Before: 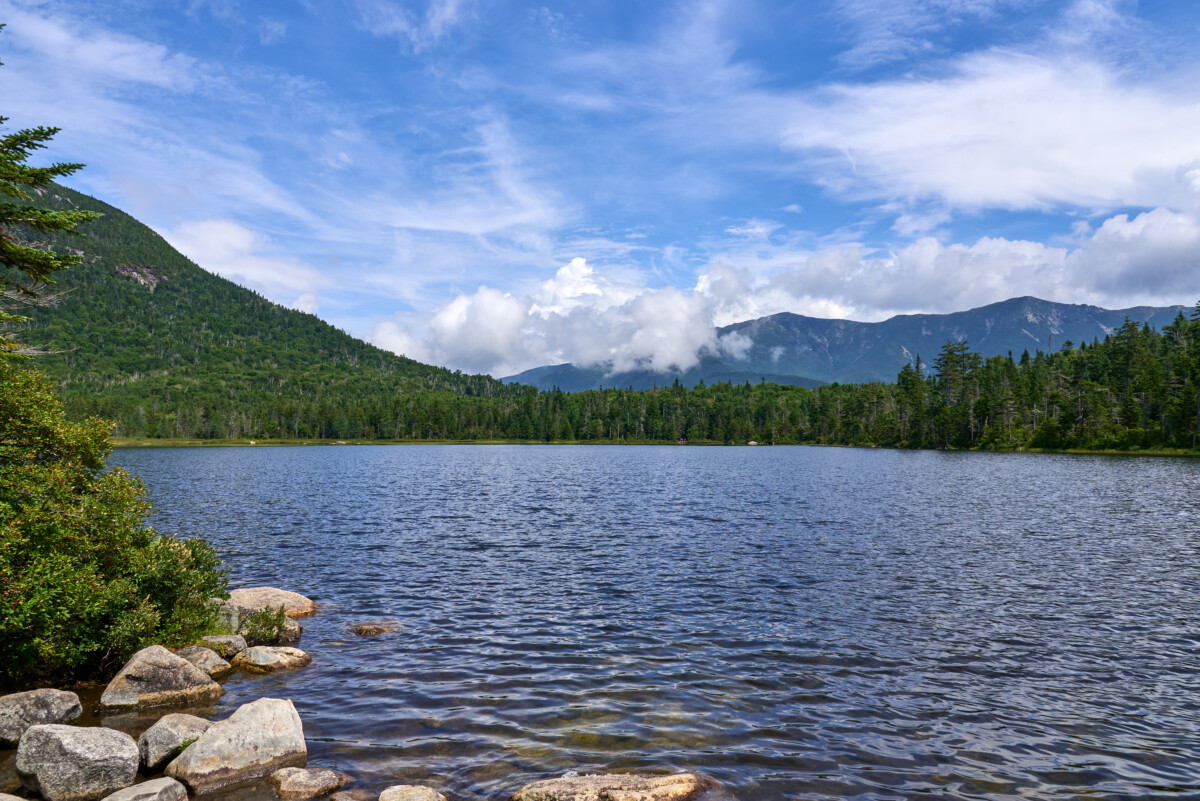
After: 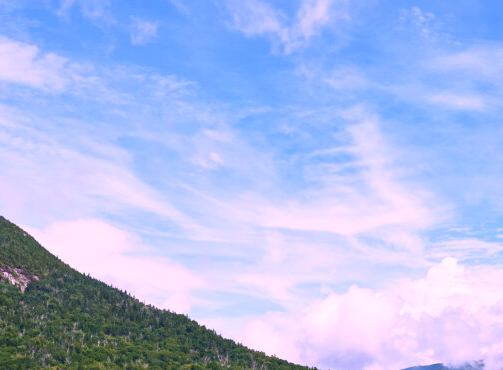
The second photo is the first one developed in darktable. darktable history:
crop and rotate: left 10.817%, top 0.062%, right 47.194%, bottom 53.626%
white balance: red 1.188, blue 1.11
contrast brightness saturation: contrast 0.2, brightness 0.16, saturation 0.22
